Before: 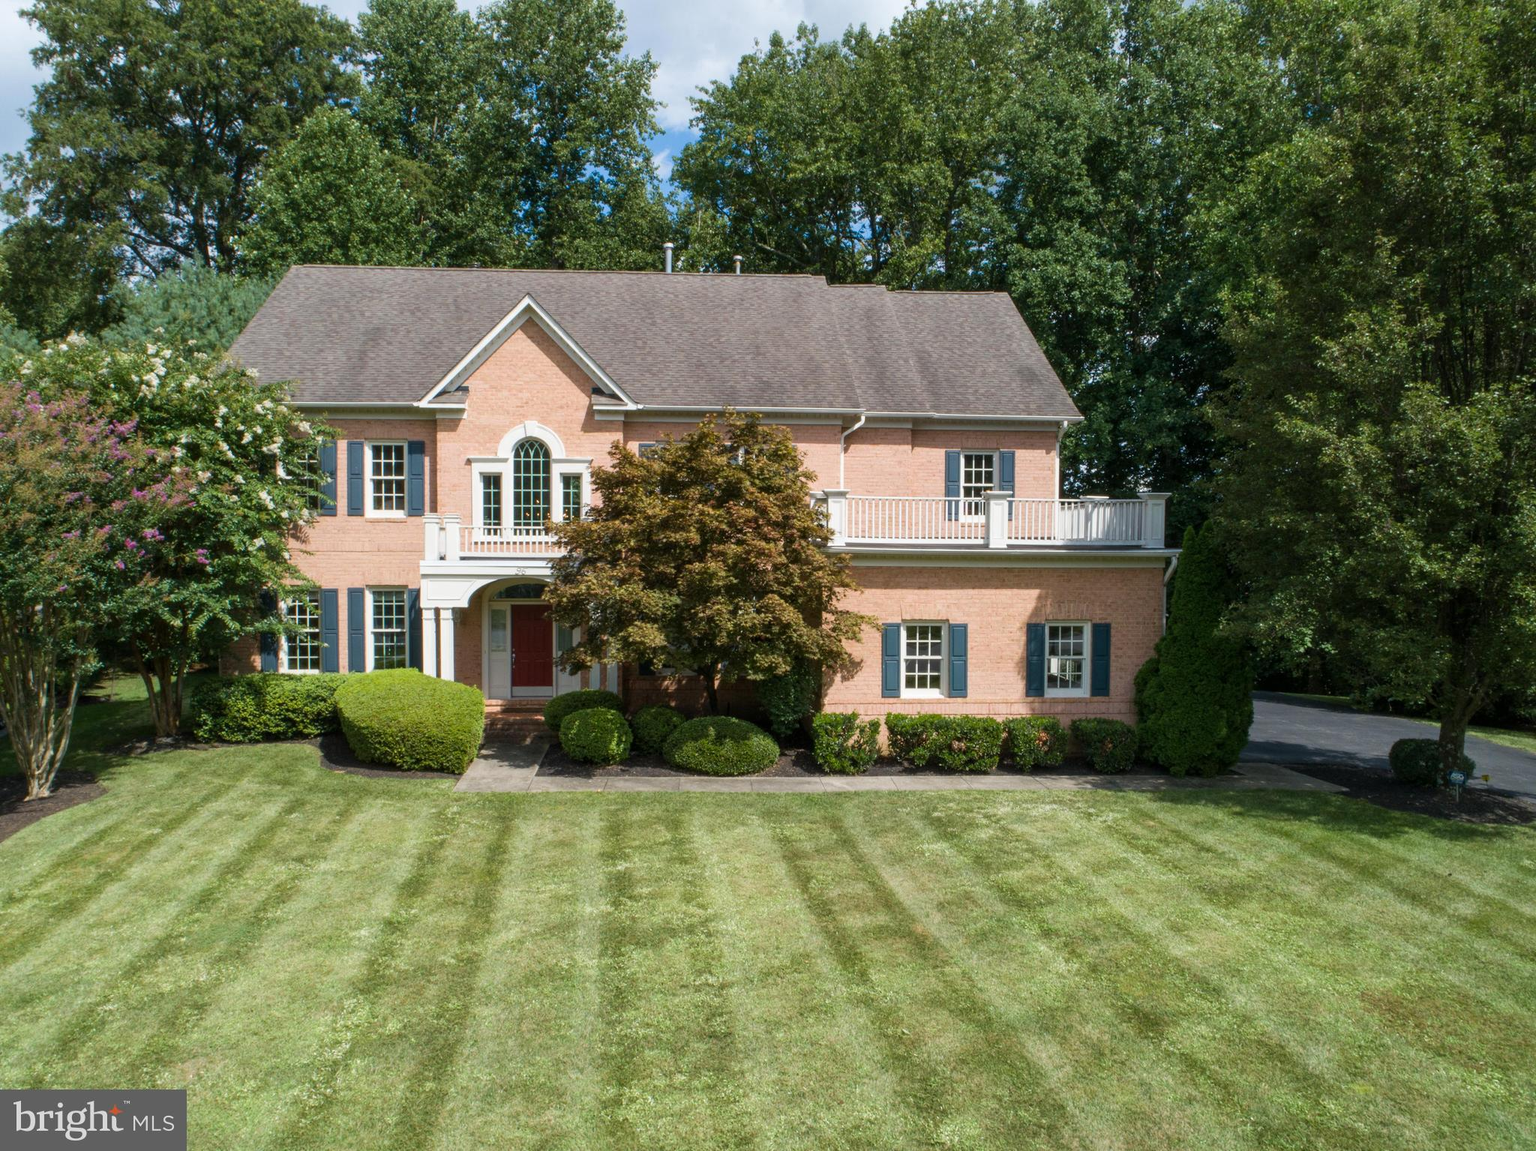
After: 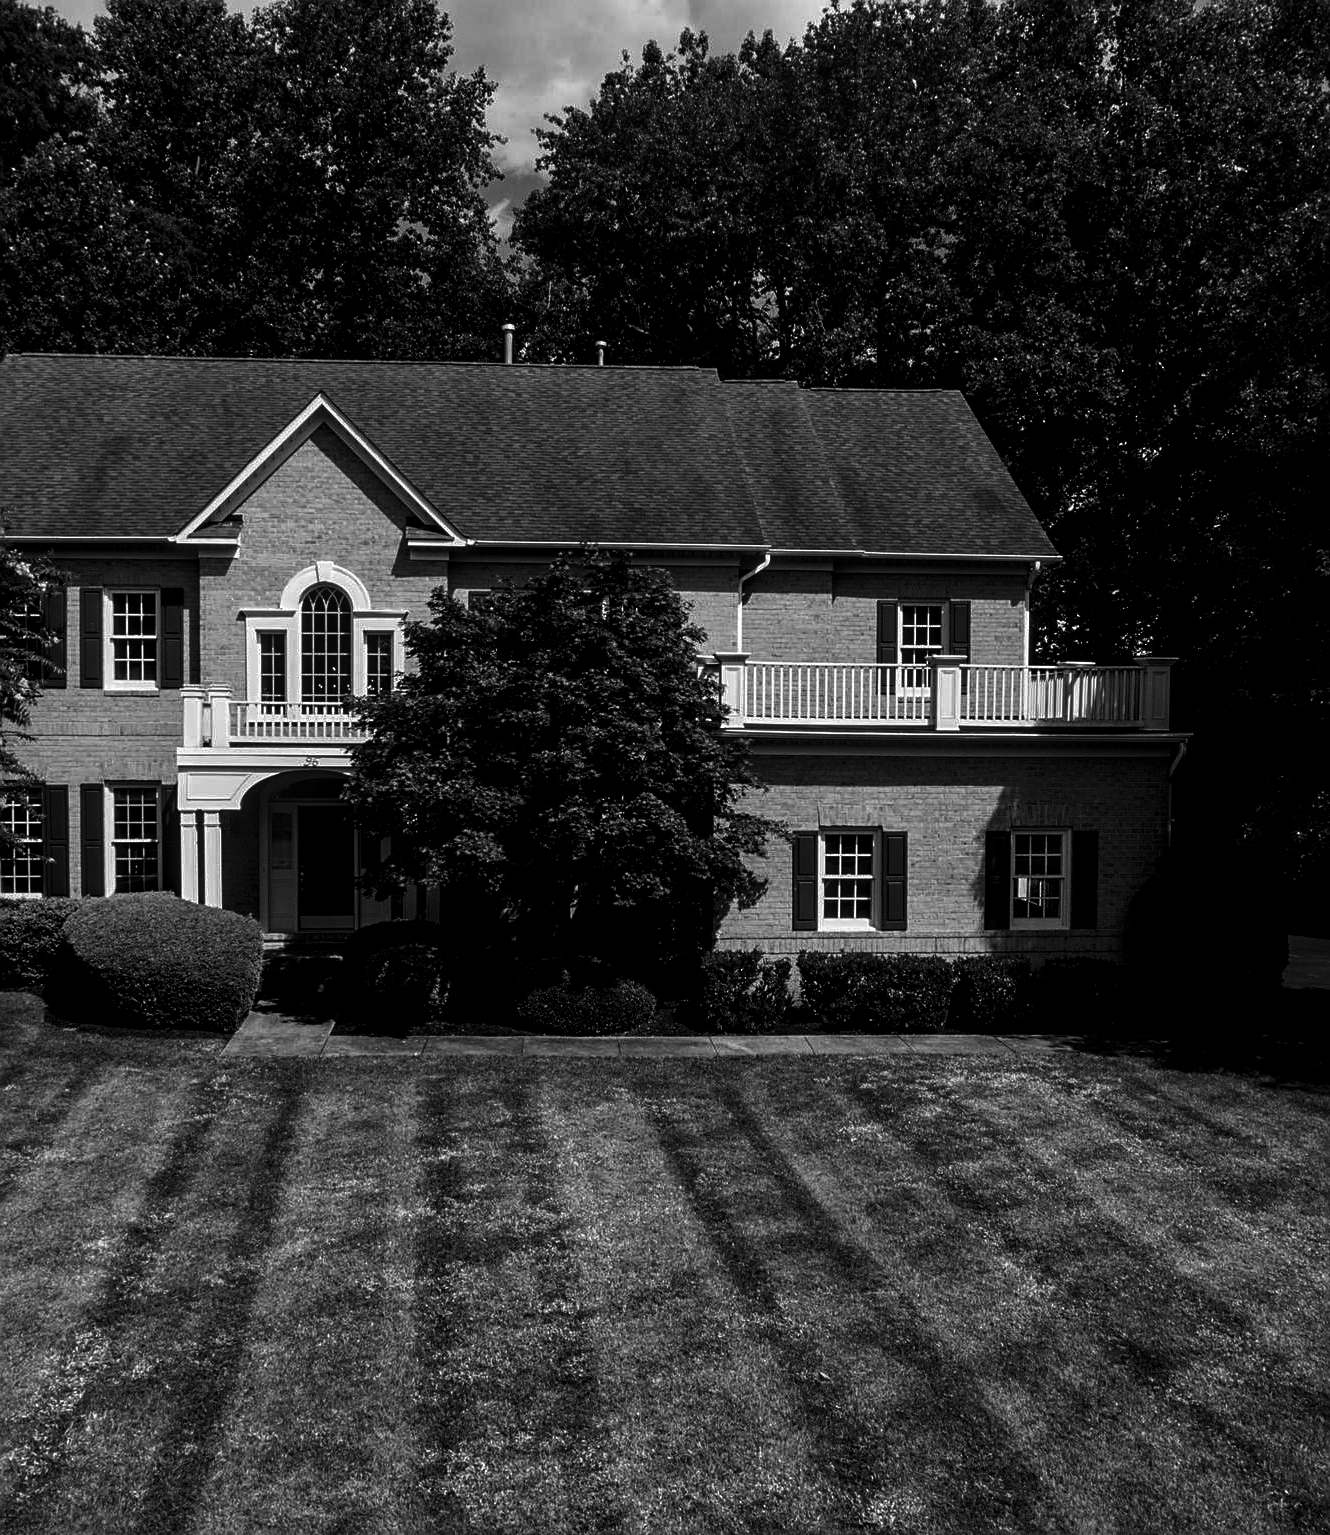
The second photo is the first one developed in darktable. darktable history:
contrast brightness saturation: contrast 0.015, brightness -0.999, saturation -0.999
crop and rotate: left 18.722%, right 16.318%
local contrast: detail 130%
sharpen: on, module defaults
